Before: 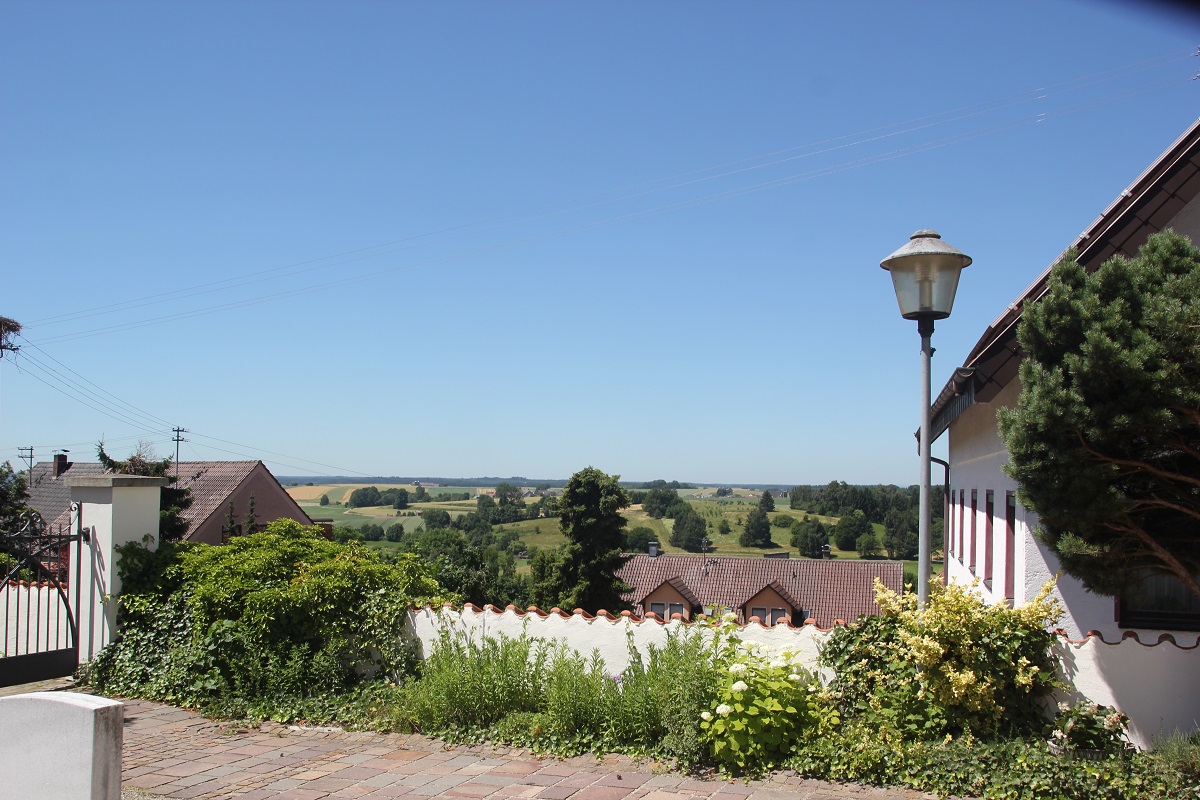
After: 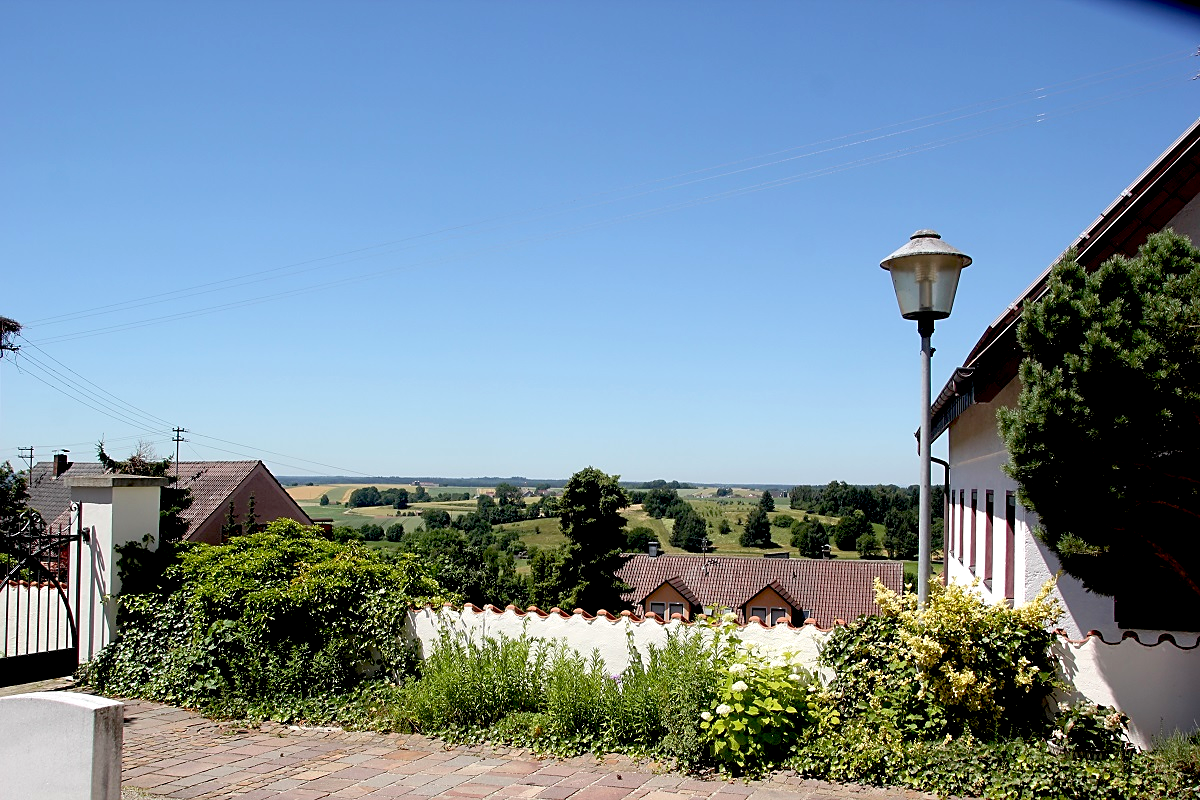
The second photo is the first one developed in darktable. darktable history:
exposure: black level correction 0.027, exposure 0.186 EV, compensate exposure bias true, compensate highlight preservation false
sharpen: radius 1.811, amount 0.397, threshold 1.239
